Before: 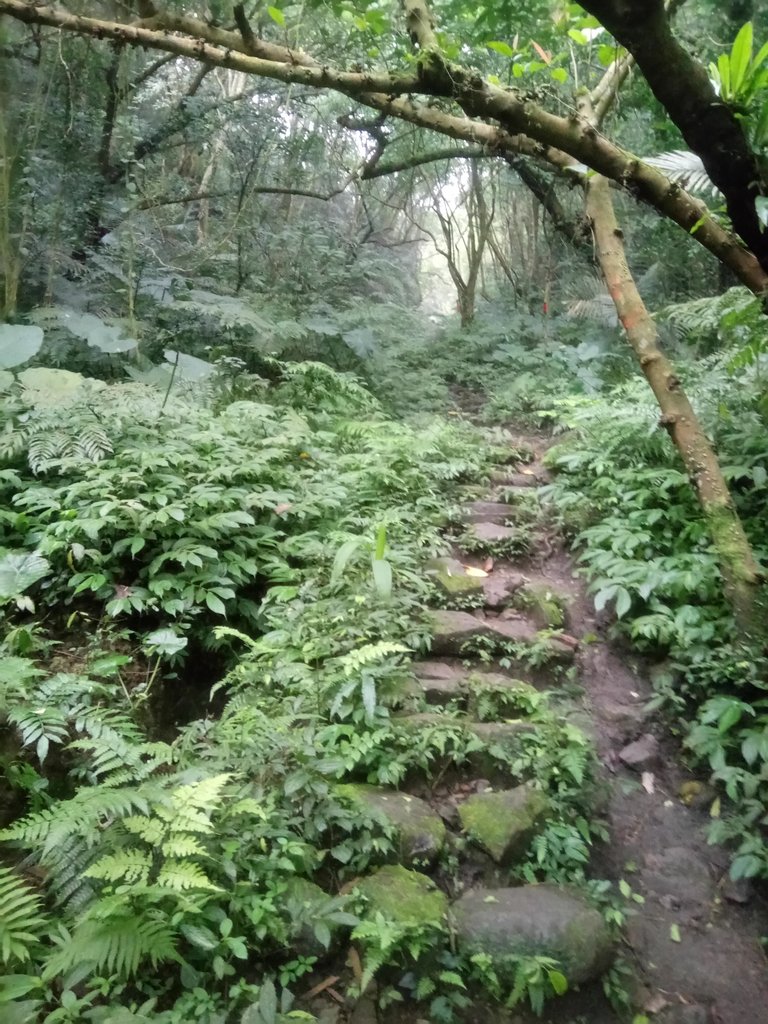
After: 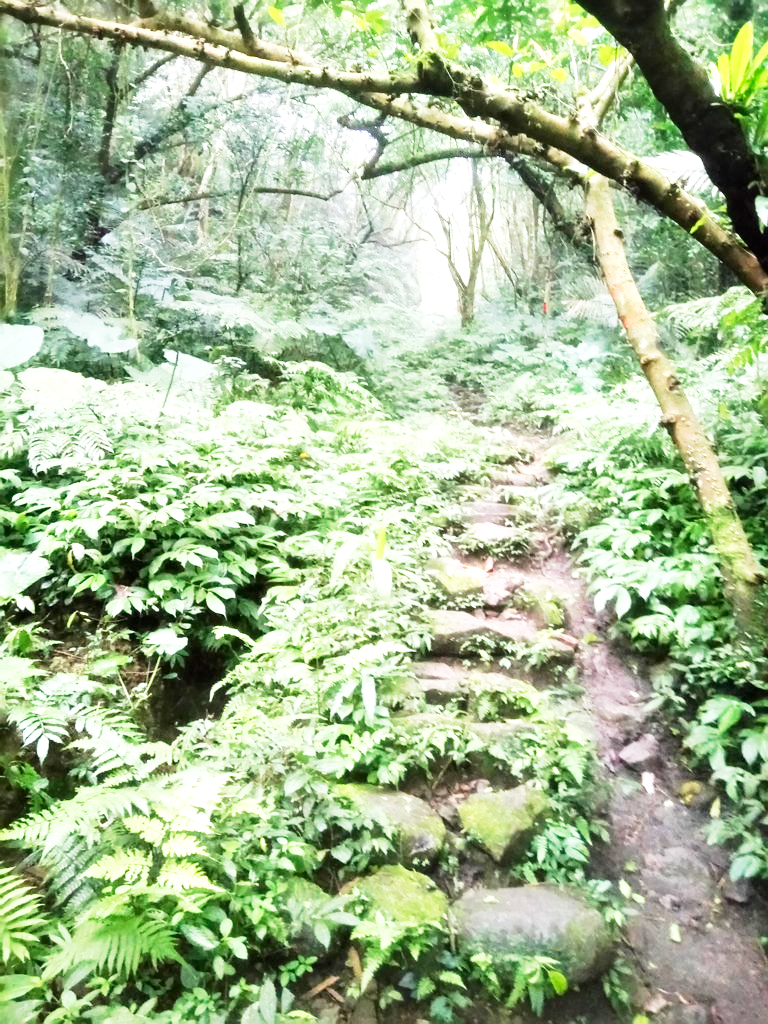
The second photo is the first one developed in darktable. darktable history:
exposure: exposure 1 EV, compensate highlight preservation false
base curve: curves: ch0 [(0, 0) (0.005, 0.002) (0.193, 0.295) (0.399, 0.664) (0.75, 0.928) (1, 1)], preserve colors none
